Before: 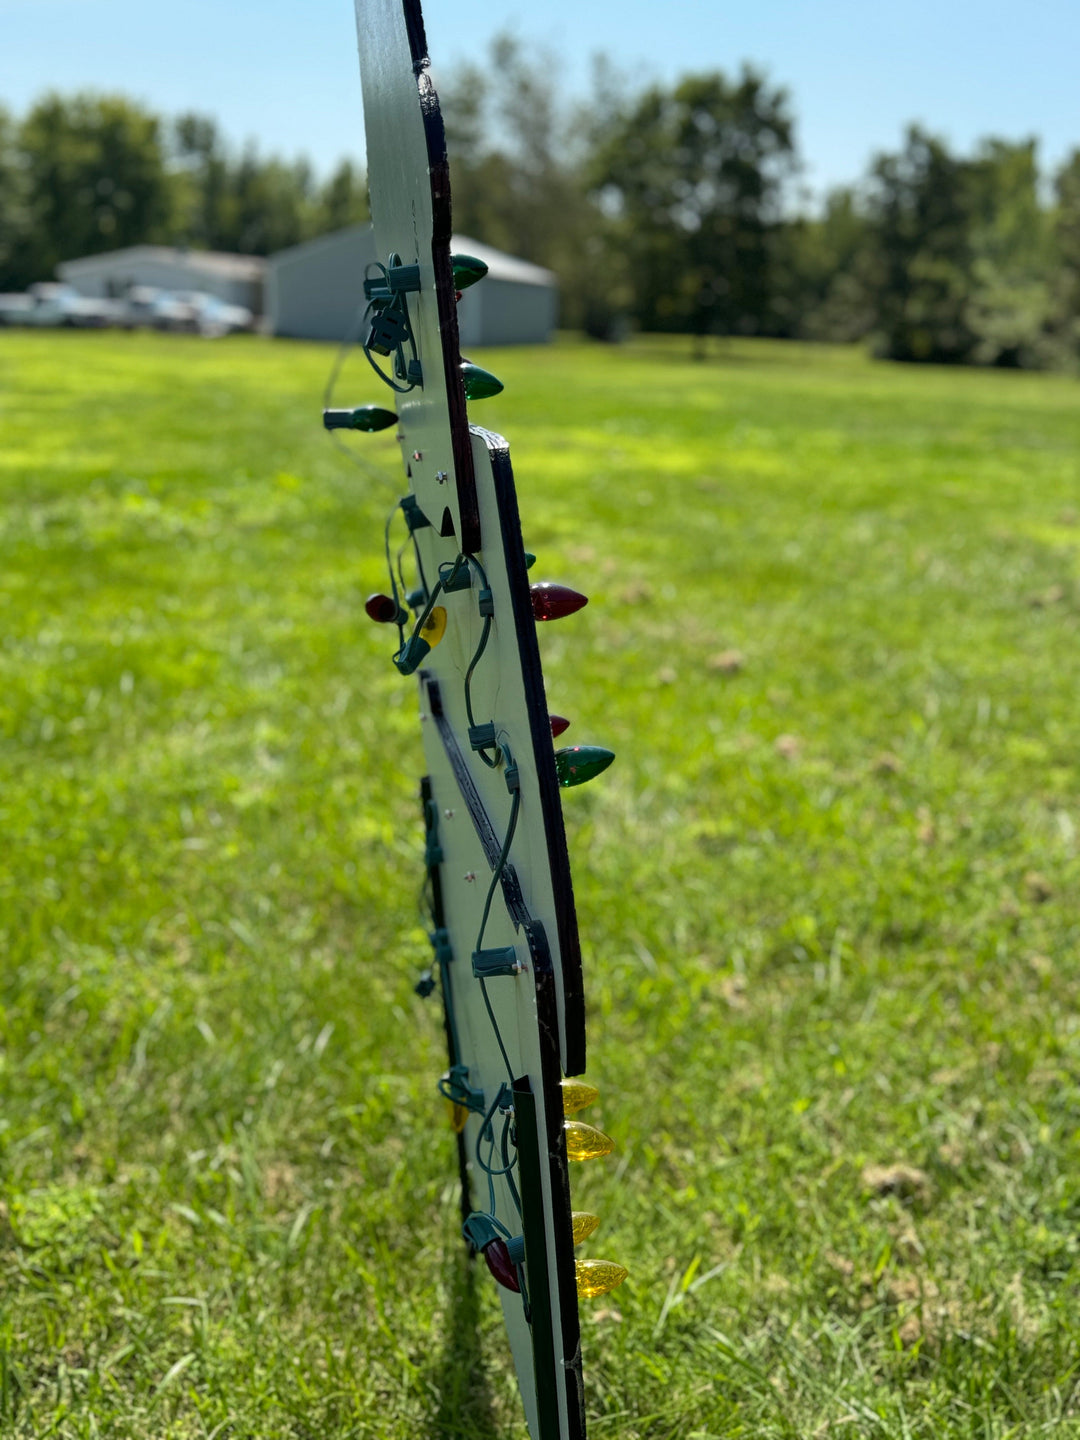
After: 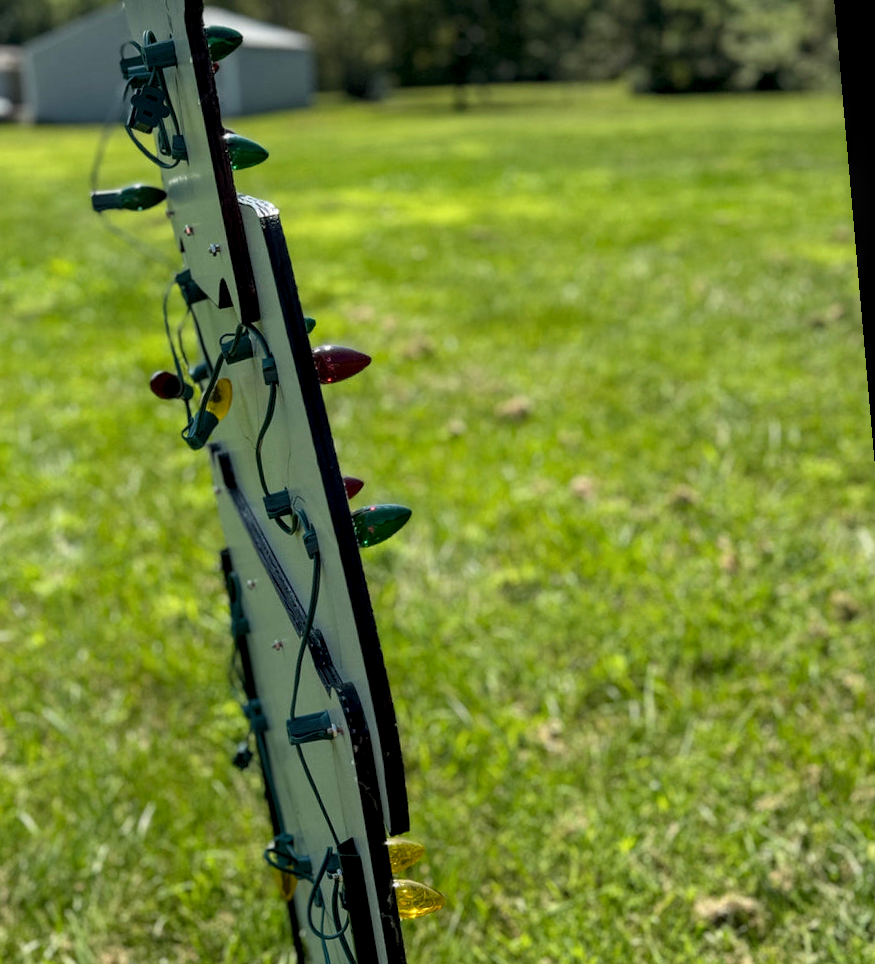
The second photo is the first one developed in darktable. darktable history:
local contrast: detail 130%
crop: left 19.159%, top 9.58%, bottom 9.58%
rotate and perspective: rotation -5°, crop left 0.05, crop right 0.952, crop top 0.11, crop bottom 0.89
